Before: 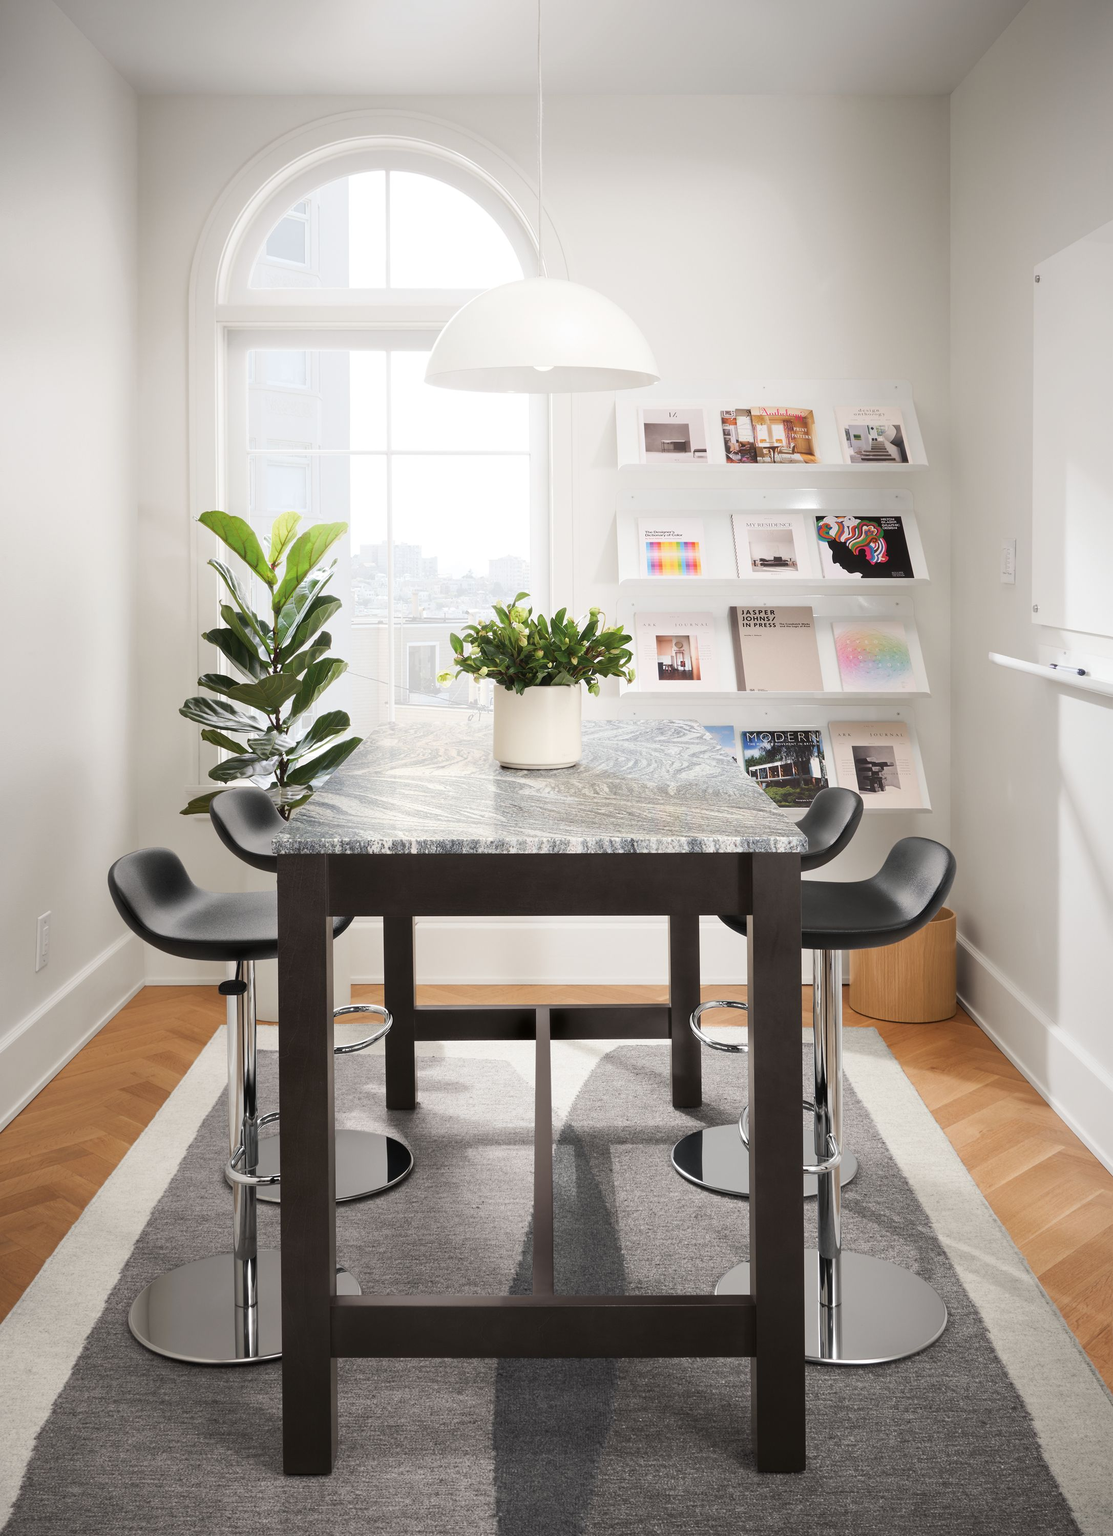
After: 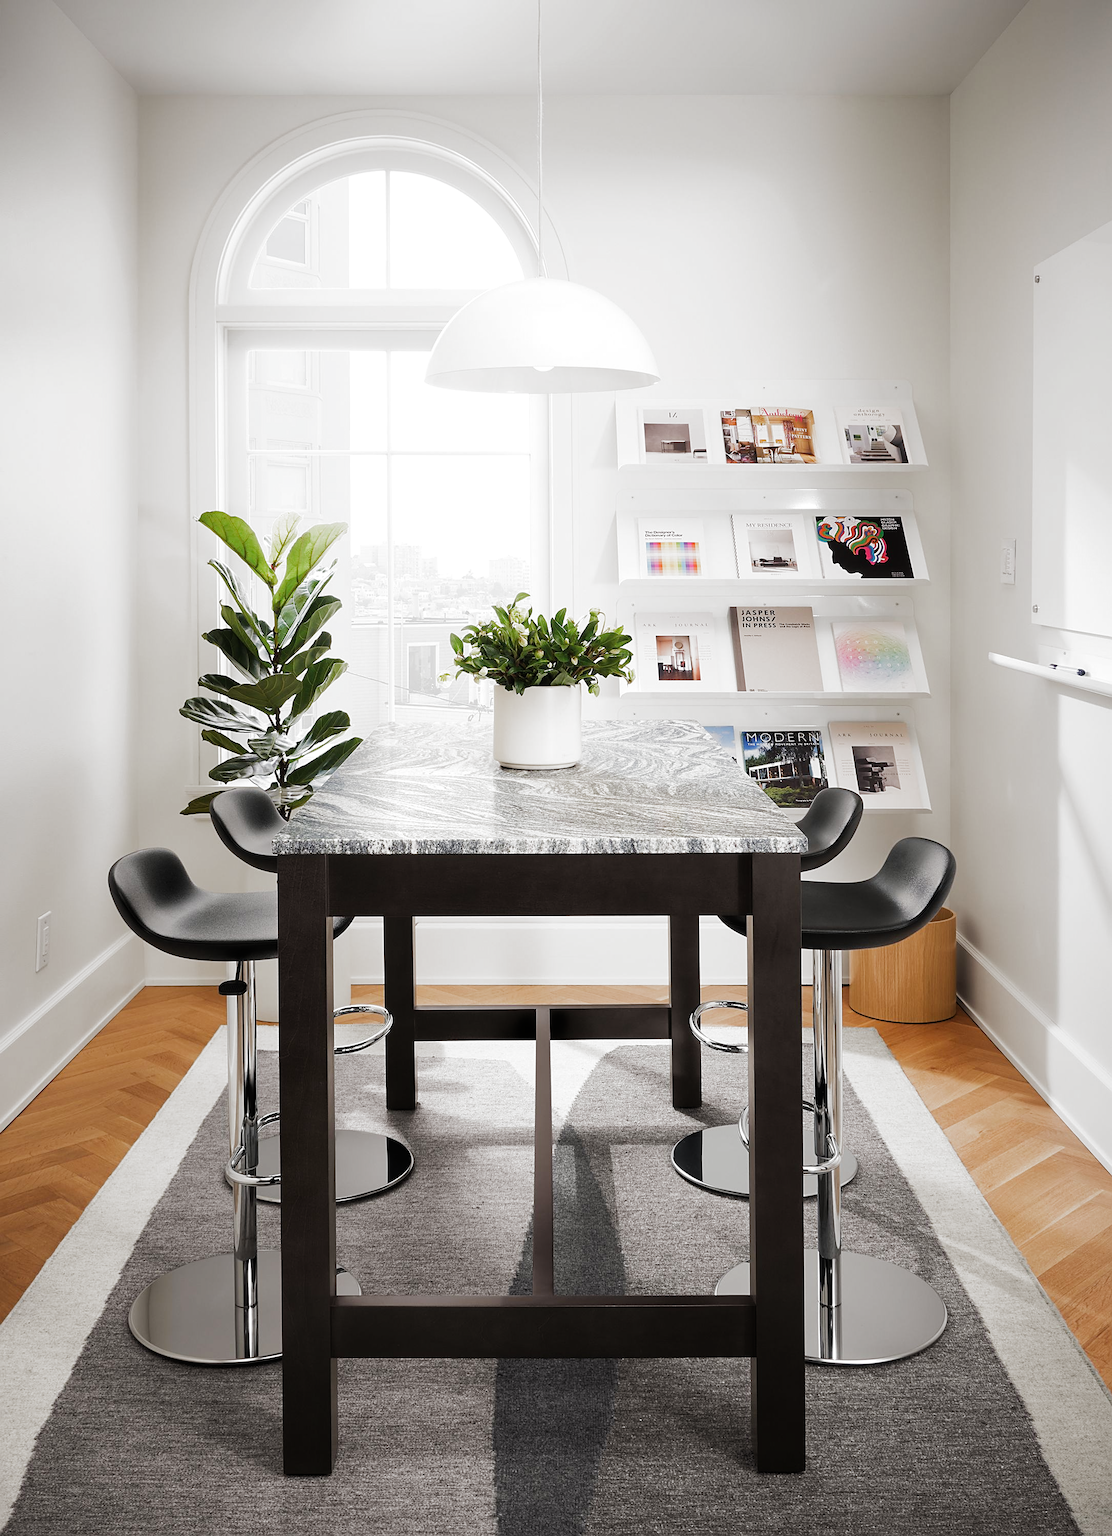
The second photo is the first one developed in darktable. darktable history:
filmic rgb: black relative exposure -7.98 EV, white relative exposure 2.35 EV, threshold 3.02 EV, hardness 6.55, preserve chrominance no, color science v5 (2021), contrast in shadows safe, contrast in highlights safe, enable highlight reconstruction true
sharpen: amount 0.491
